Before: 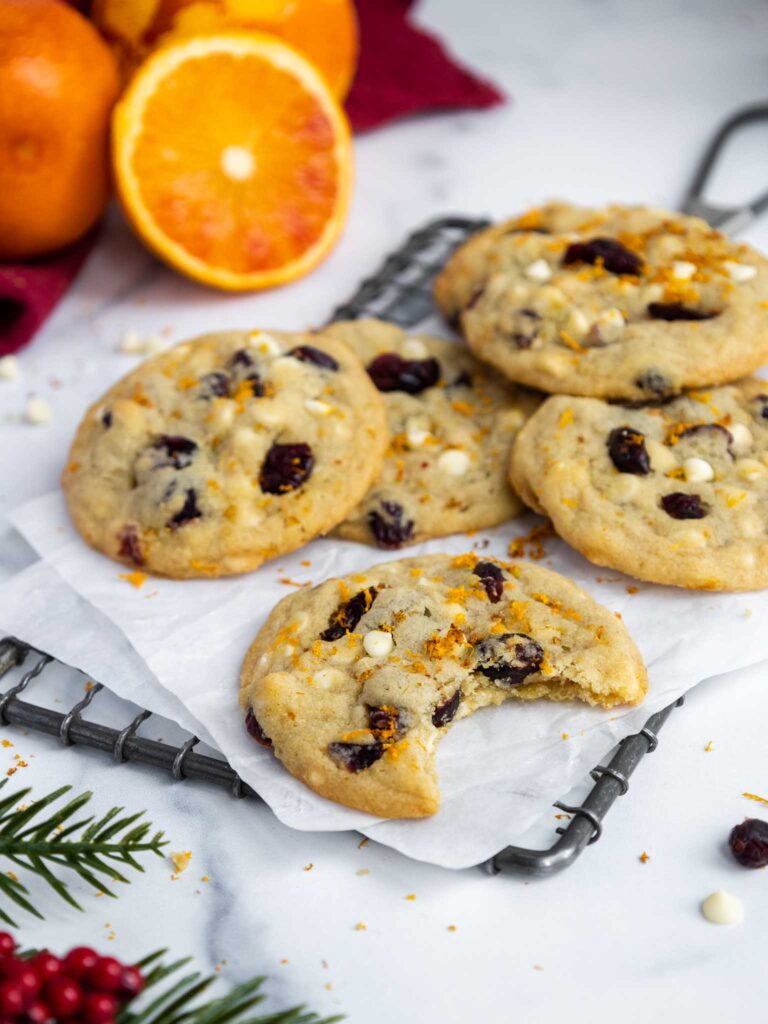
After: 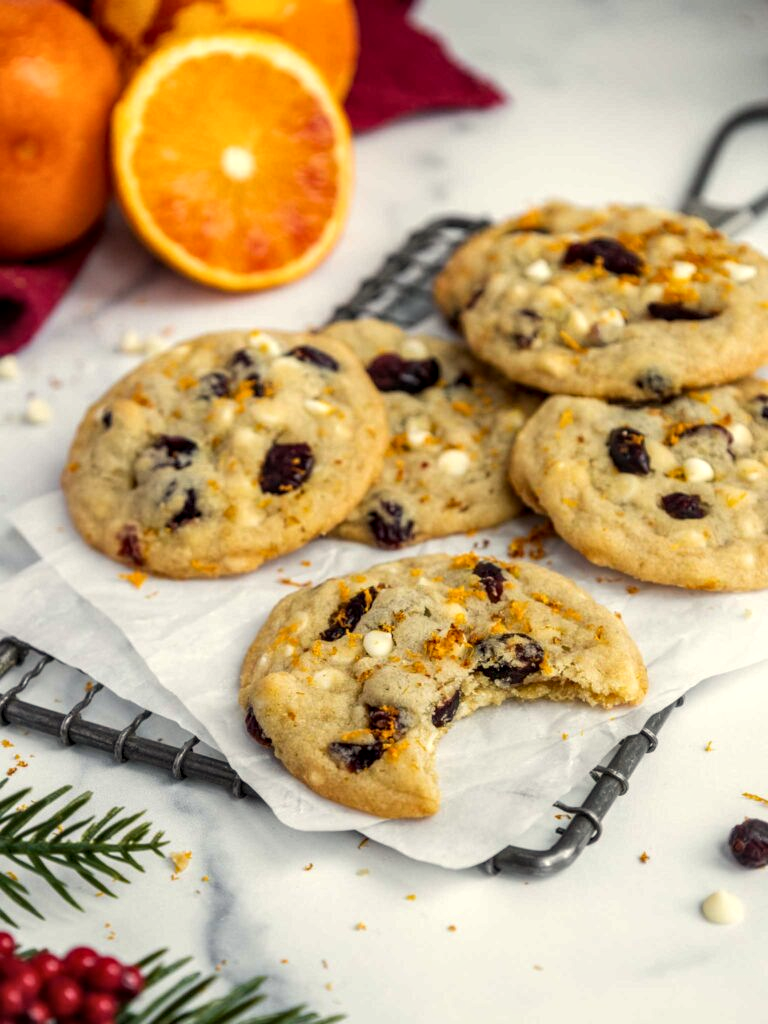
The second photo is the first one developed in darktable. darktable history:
white balance: red 1.029, blue 0.92
local contrast: detail 130%
